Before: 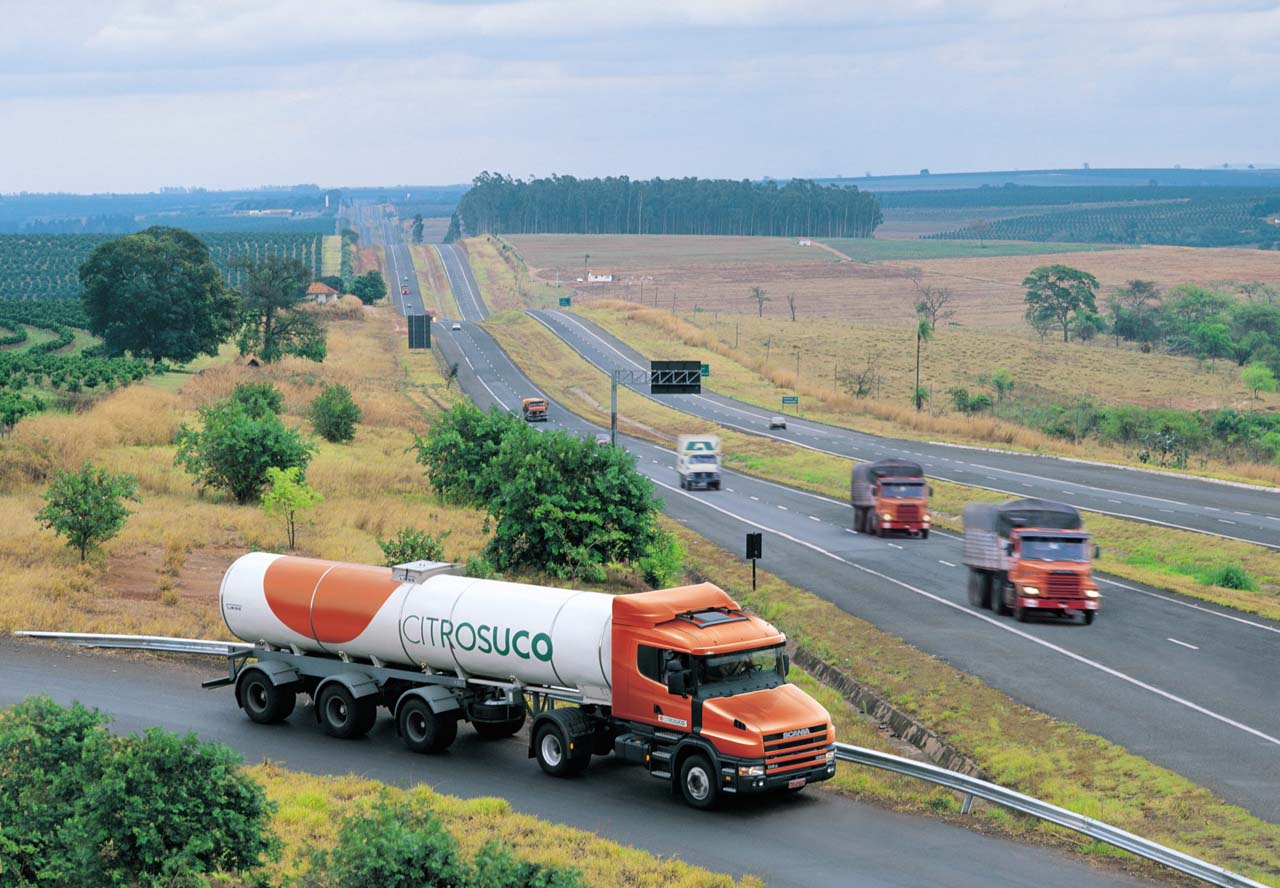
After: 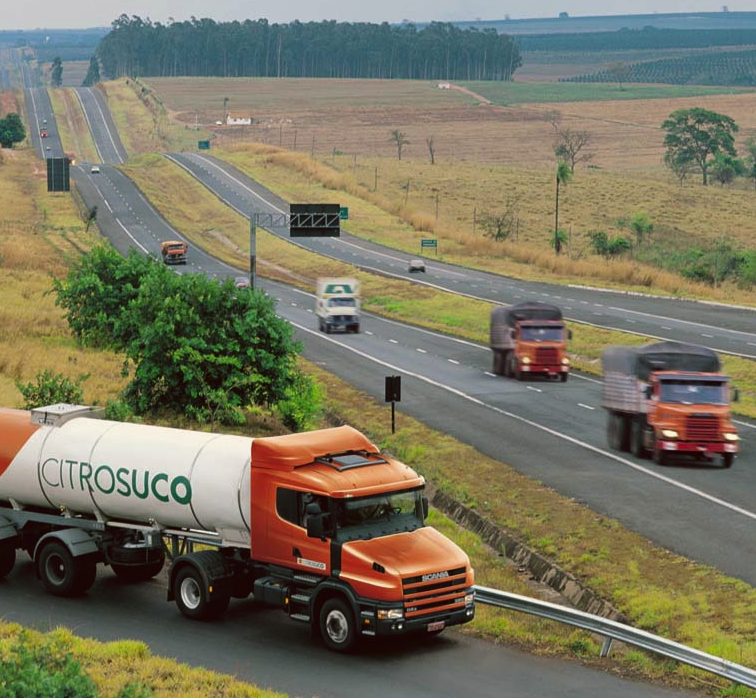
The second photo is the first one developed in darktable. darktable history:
crop and rotate: left 28.256%, top 17.734%, right 12.656%, bottom 3.573%
contrast brightness saturation: brightness -0.09
color balance: lift [1.005, 1.002, 0.998, 0.998], gamma [1, 1.021, 1.02, 0.979], gain [0.923, 1.066, 1.056, 0.934]
